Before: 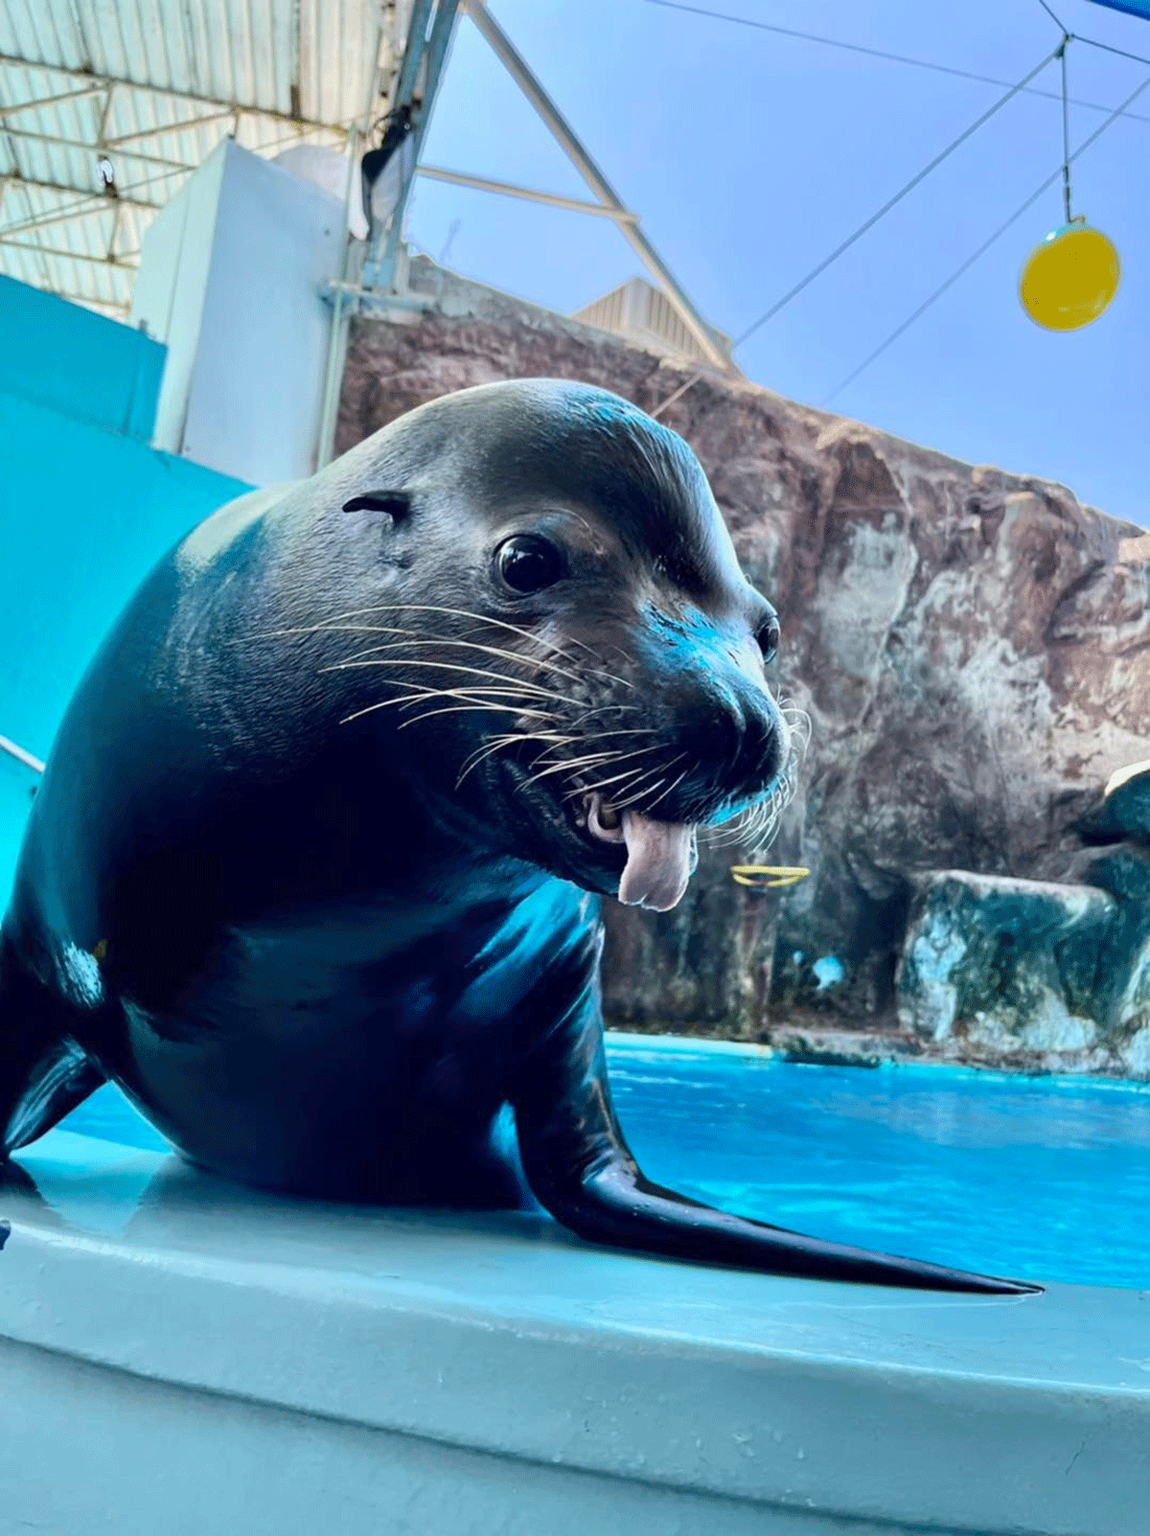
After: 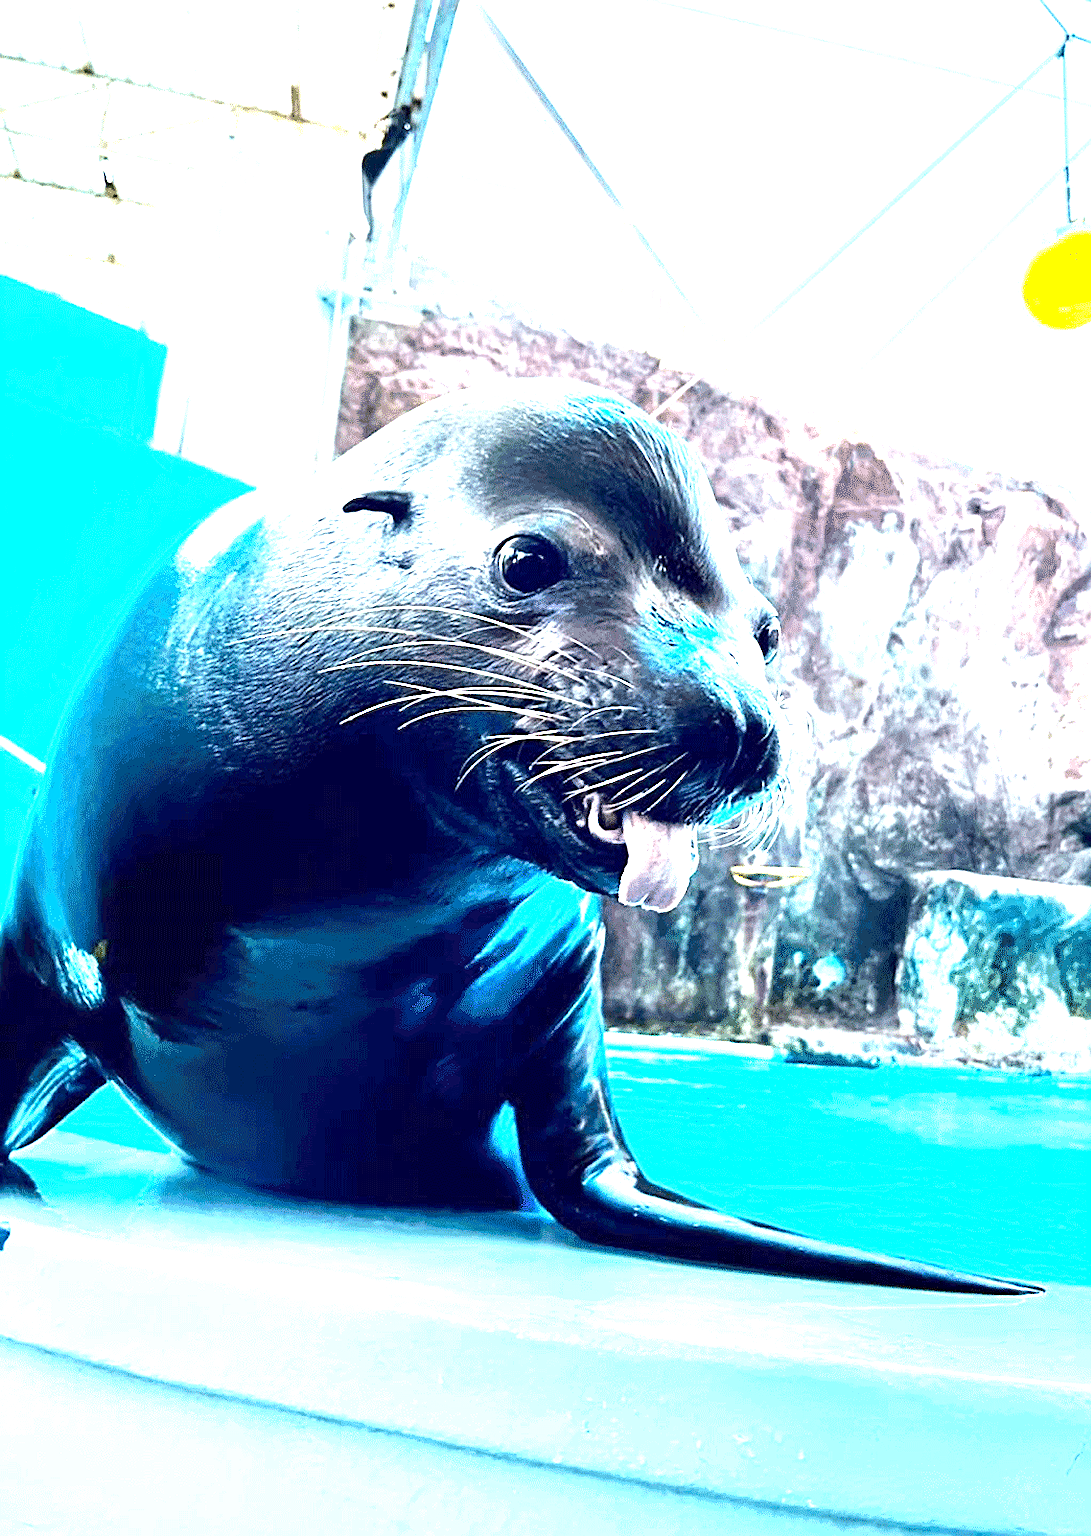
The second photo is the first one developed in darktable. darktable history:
sharpen: on, module defaults
tone equalizer: -8 EV -0.417 EV, -7 EV -0.389 EV, -6 EV -0.333 EV, -5 EV -0.222 EV, -3 EV 0.222 EV, -2 EV 0.333 EV, -1 EV 0.389 EV, +0 EV 0.417 EV, edges refinement/feathering 500, mask exposure compensation -1.57 EV, preserve details no
crop and rotate: right 5.167%
exposure: black level correction 0.001, exposure 1.84 EV, compensate highlight preservation false
